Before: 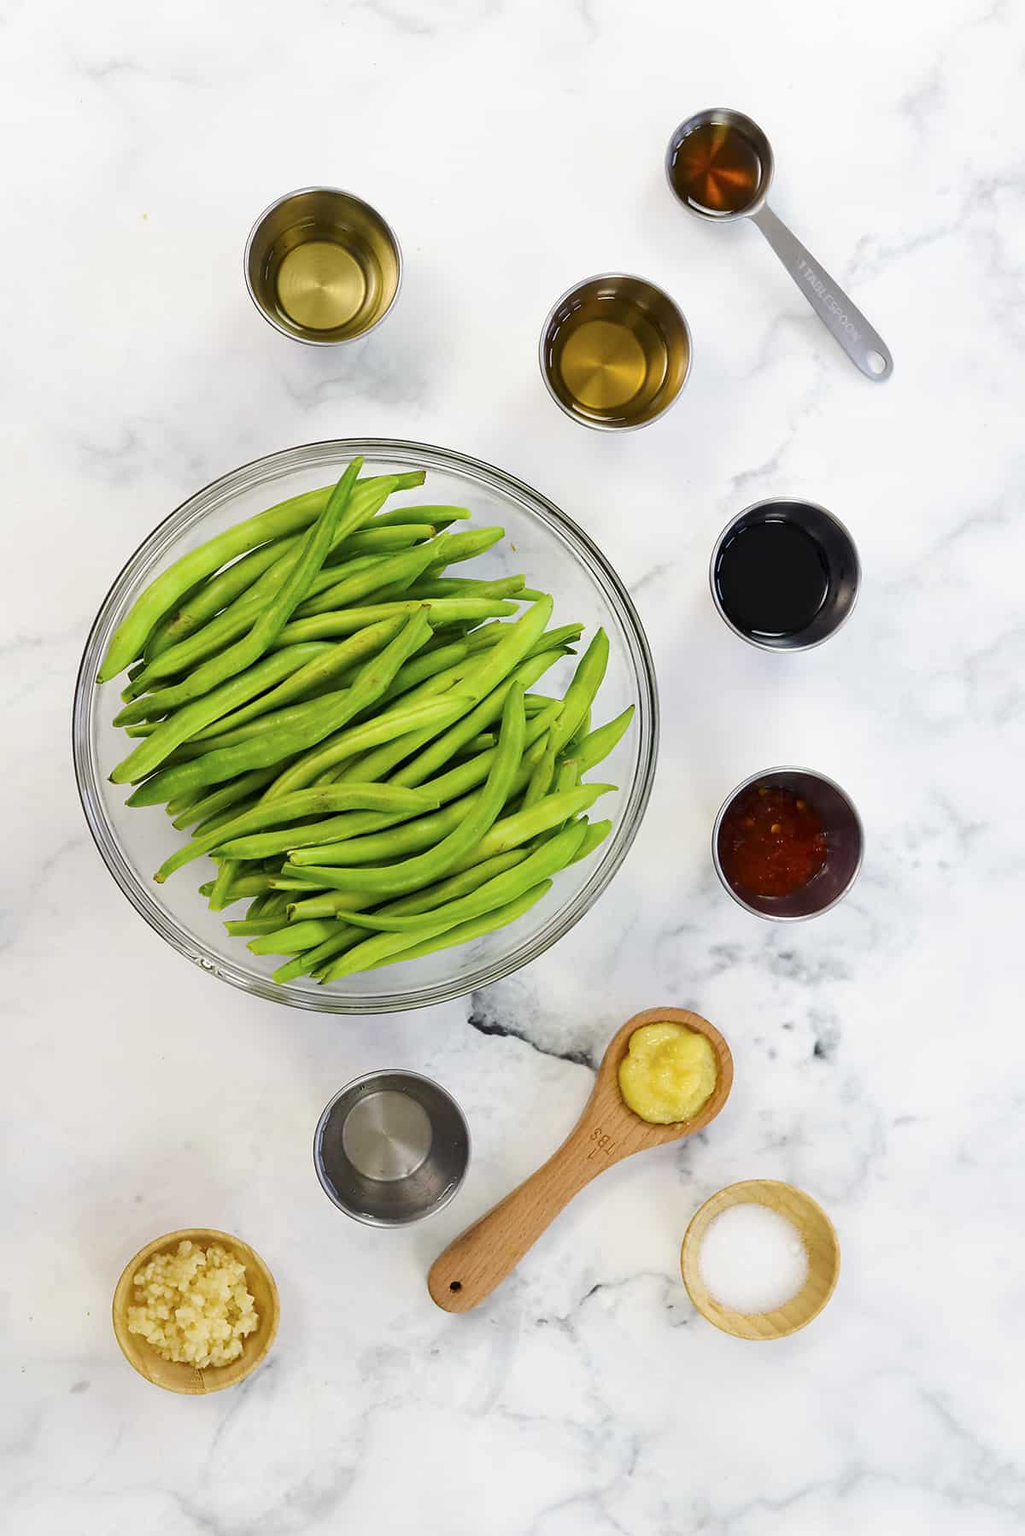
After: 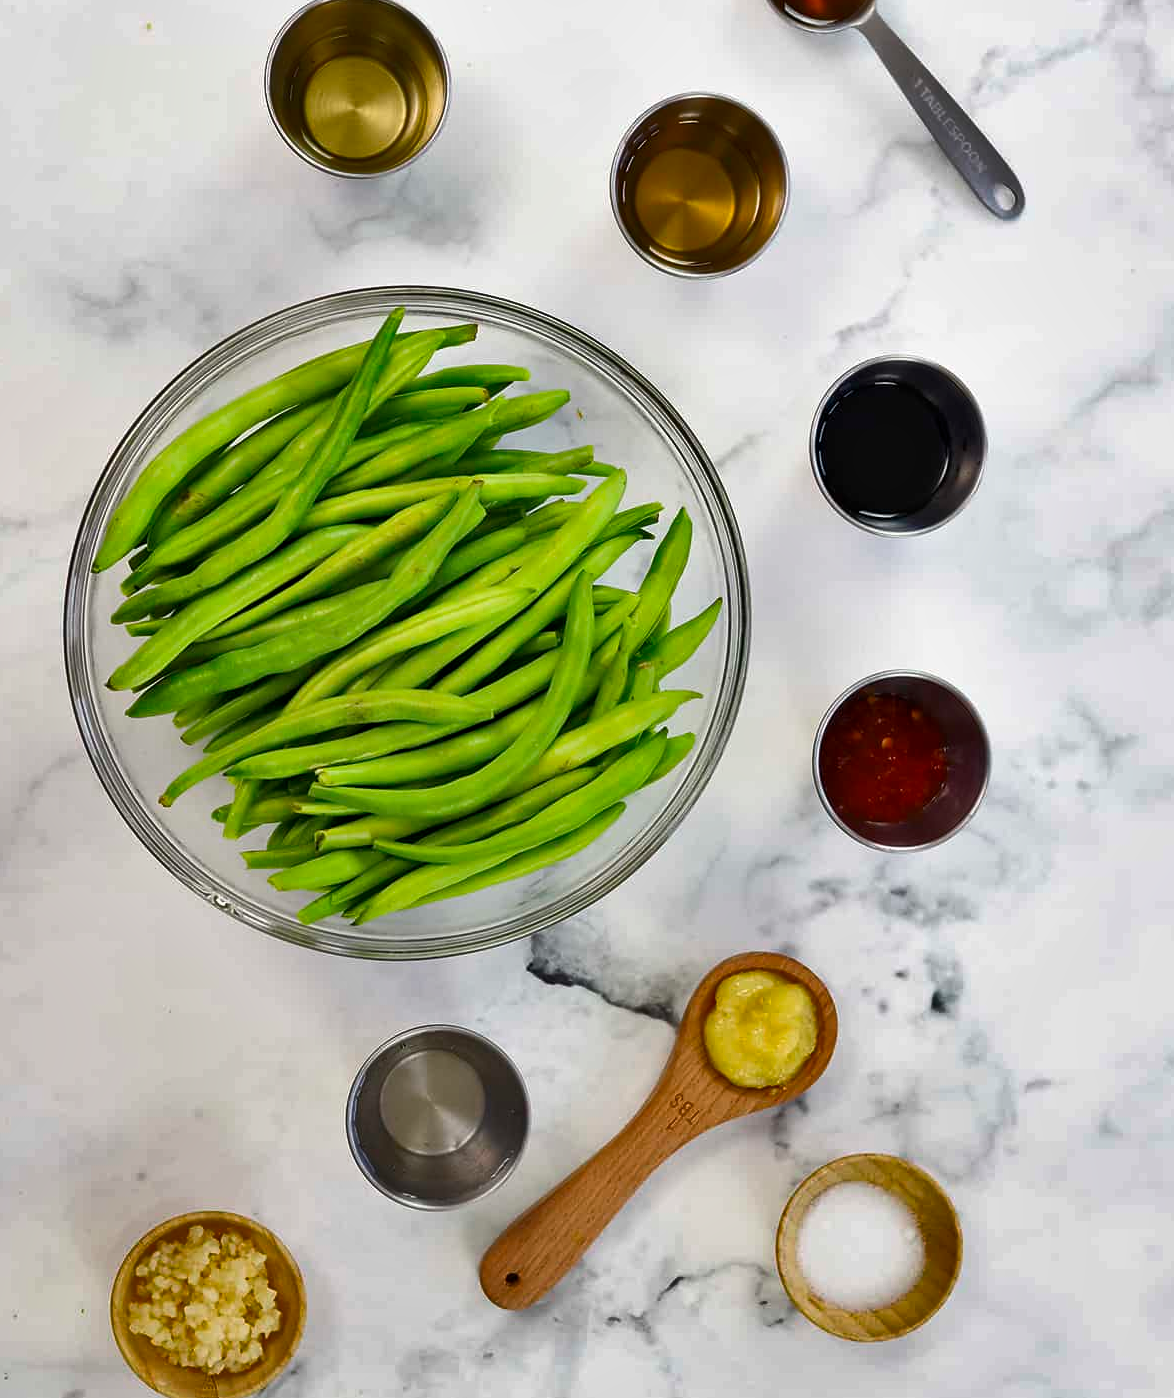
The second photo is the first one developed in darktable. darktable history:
shadows and highlights: shadows 30.73, highlights -62.79, soften with gaussian
crop and rotate: left 1.813%, top 12.682%, right 0.288%, bottom 9.545%
